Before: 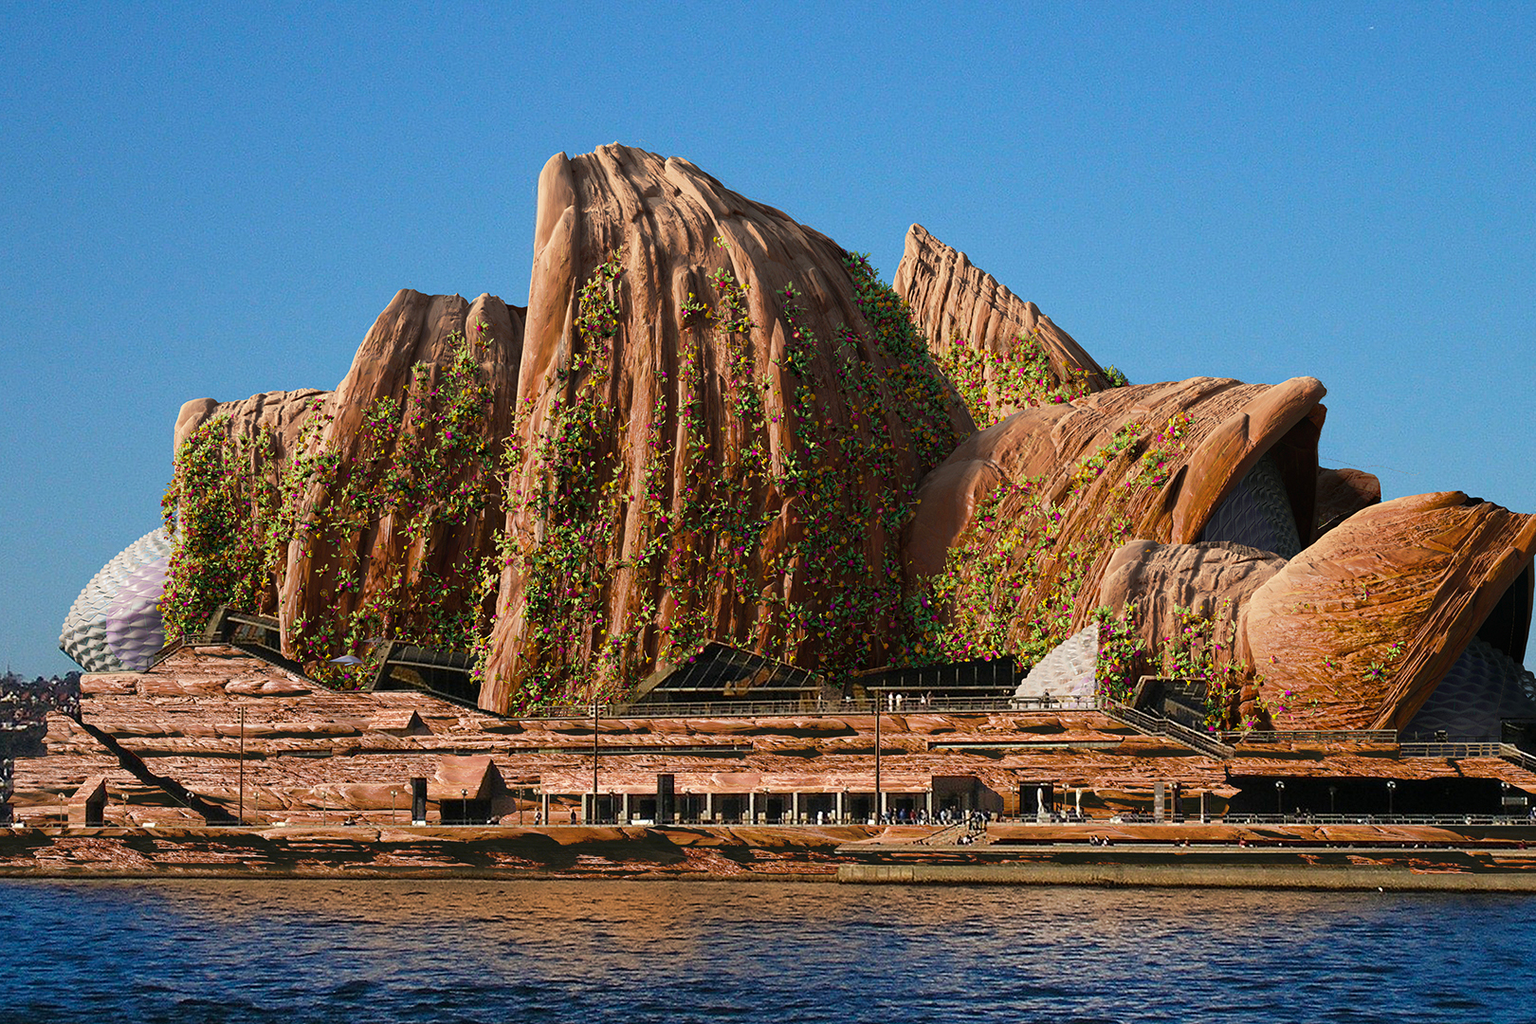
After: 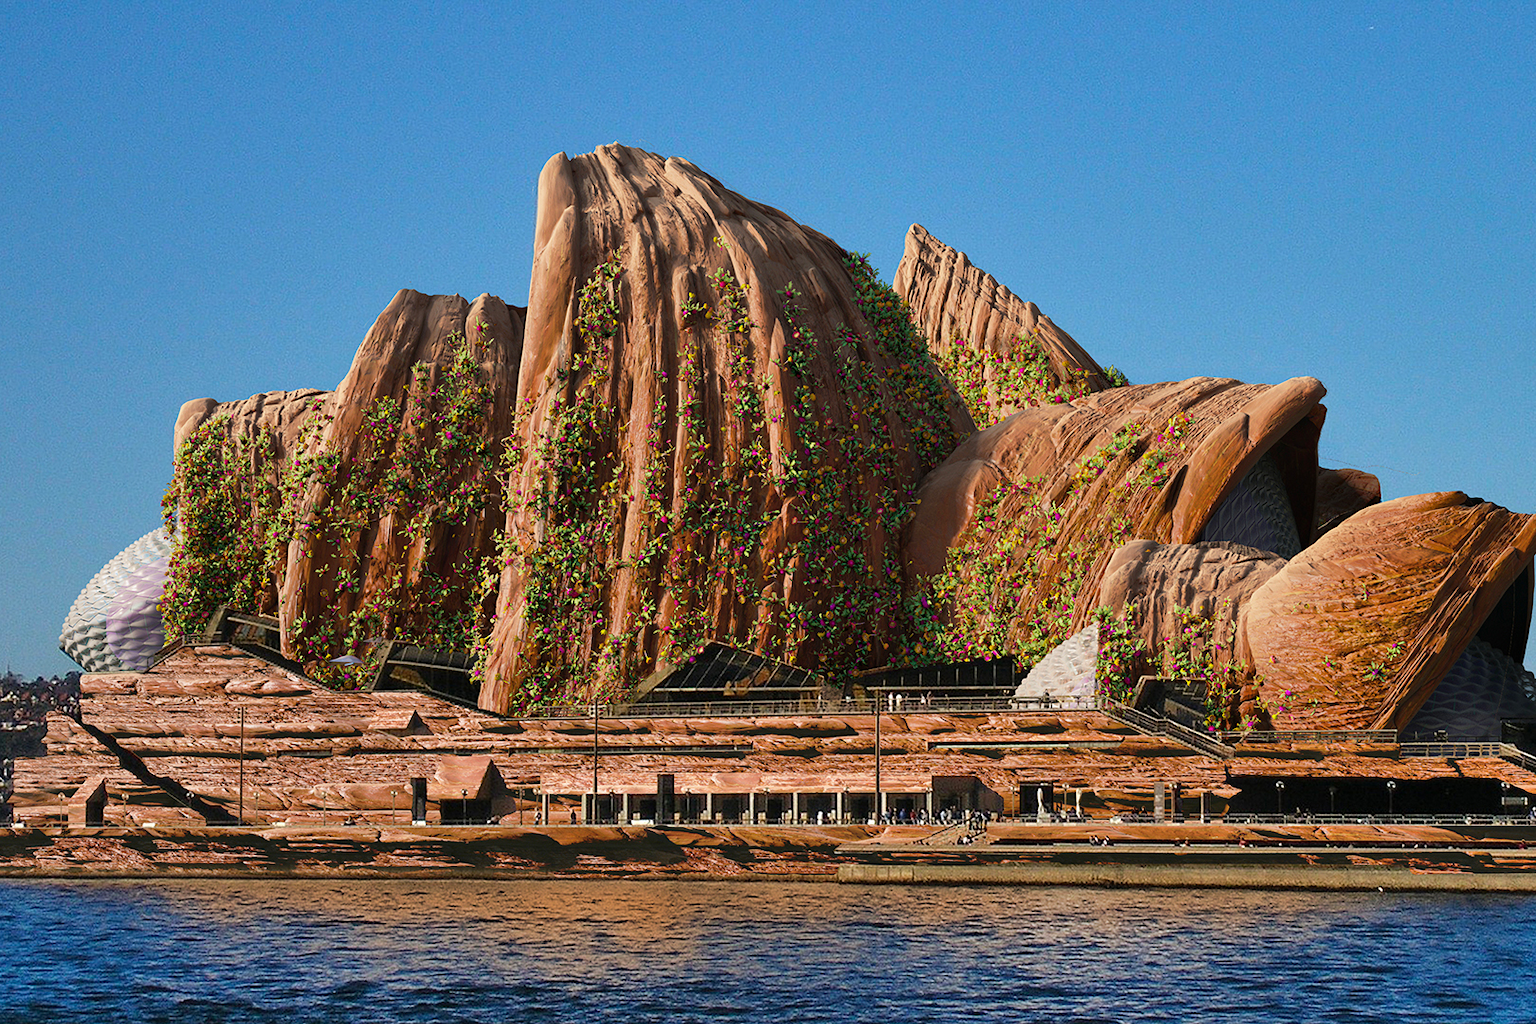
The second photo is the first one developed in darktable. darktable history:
exposure: compensate highlight preservation false
shadows and highlights: low approximation 0.01, soften with gaussian
